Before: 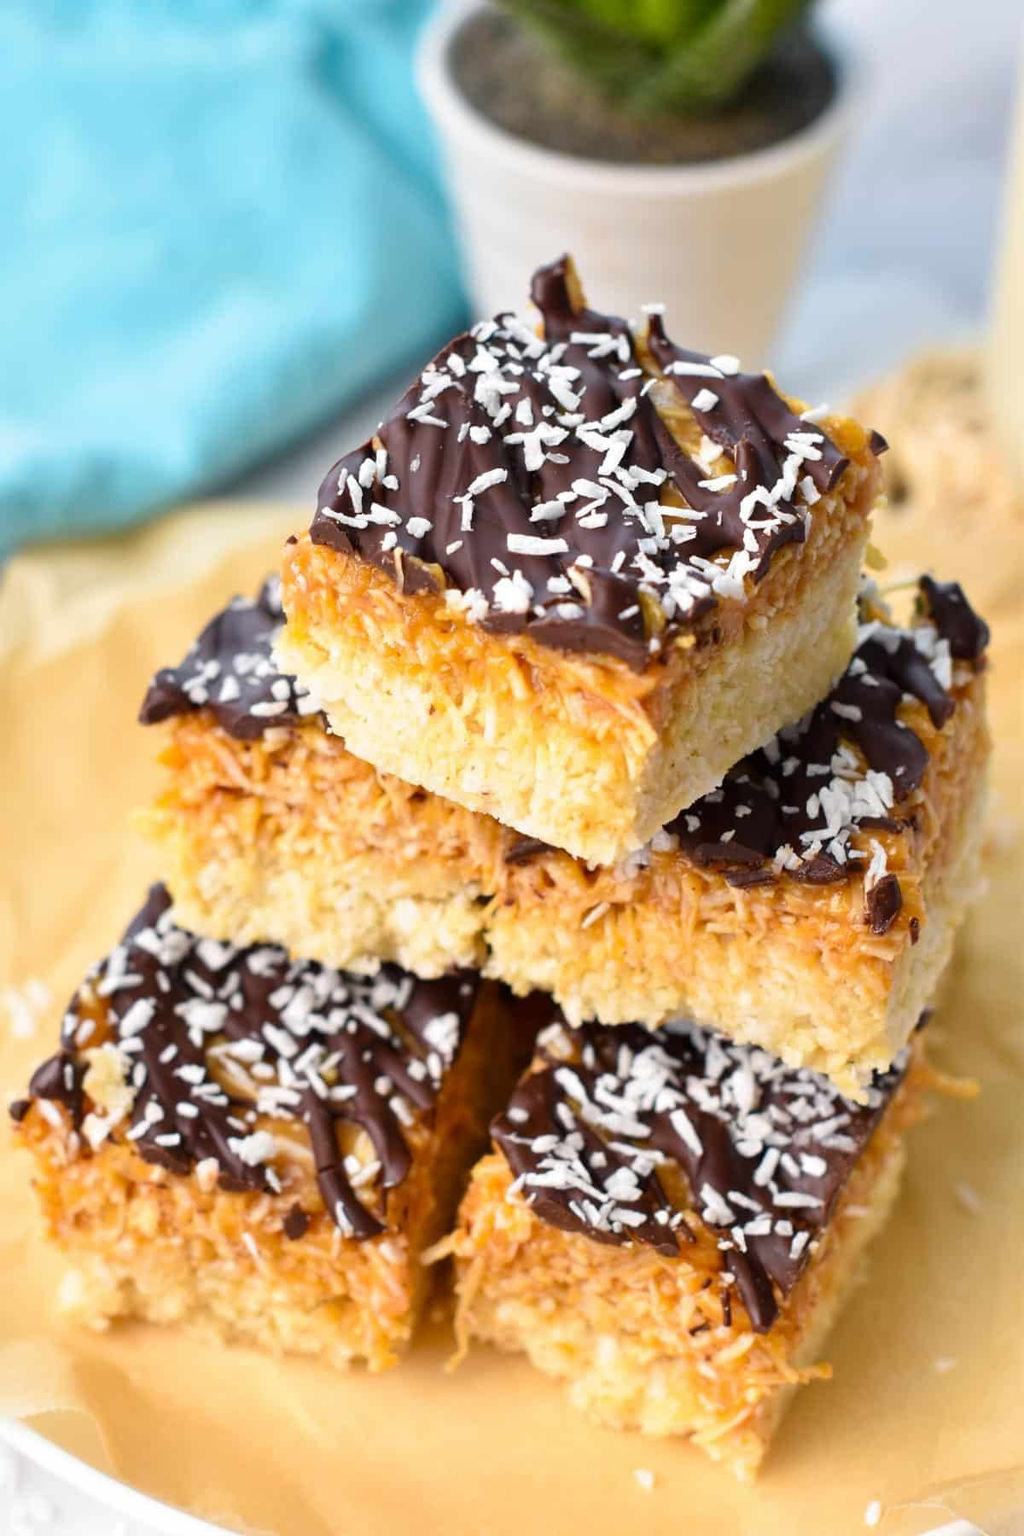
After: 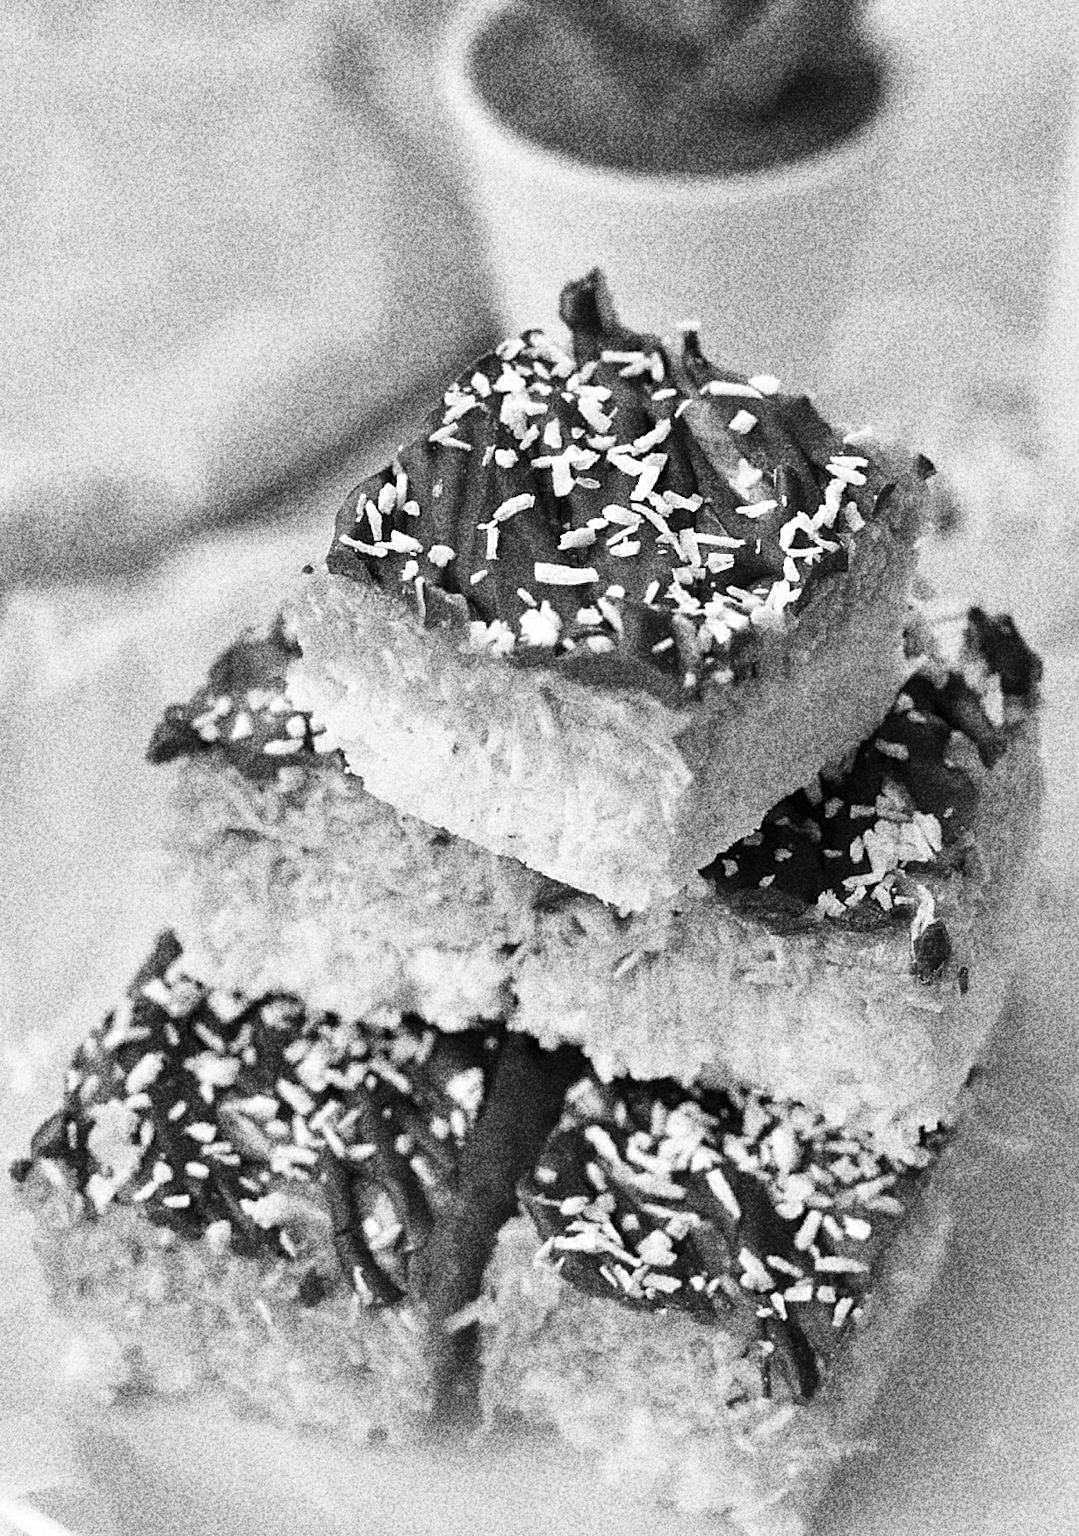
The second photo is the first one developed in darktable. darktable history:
grain: coarseness 30.02 ISO, strength 100%
sharpen: on, module defaults
monochrome: on, module defaults
crop and rotate: top 0%, bottom 5.097%
